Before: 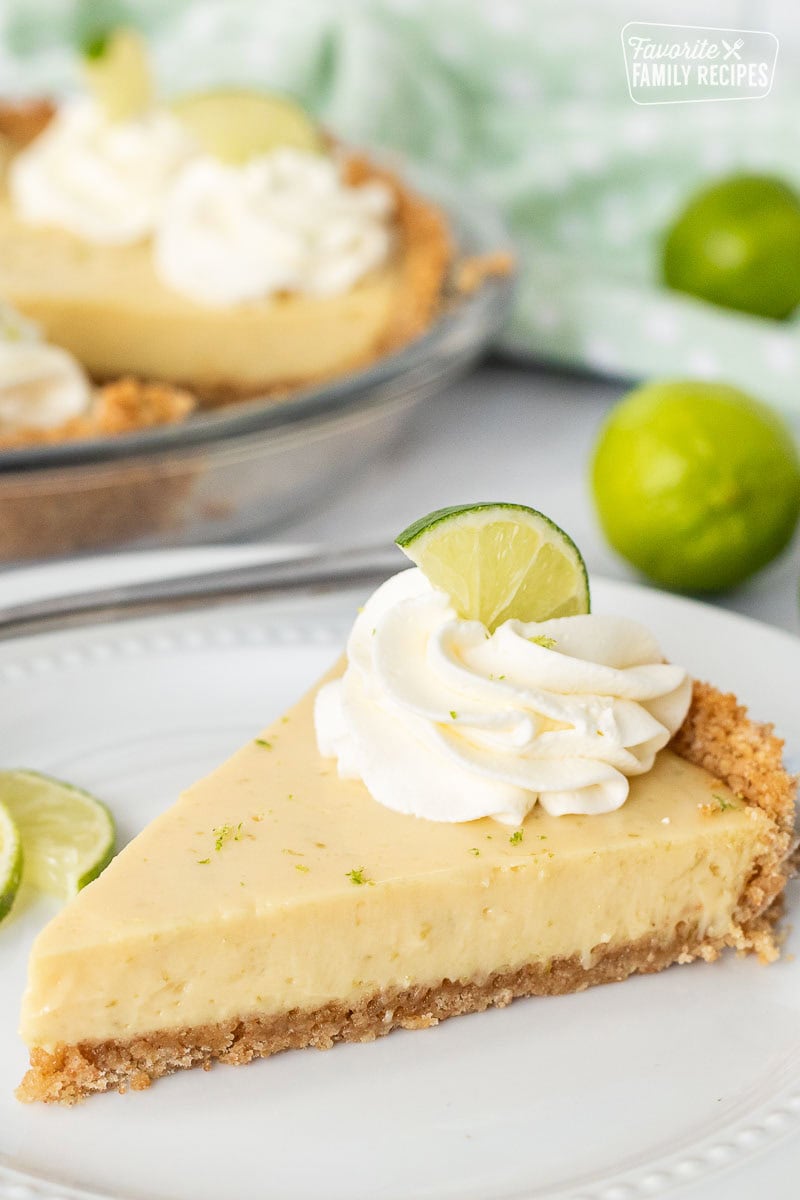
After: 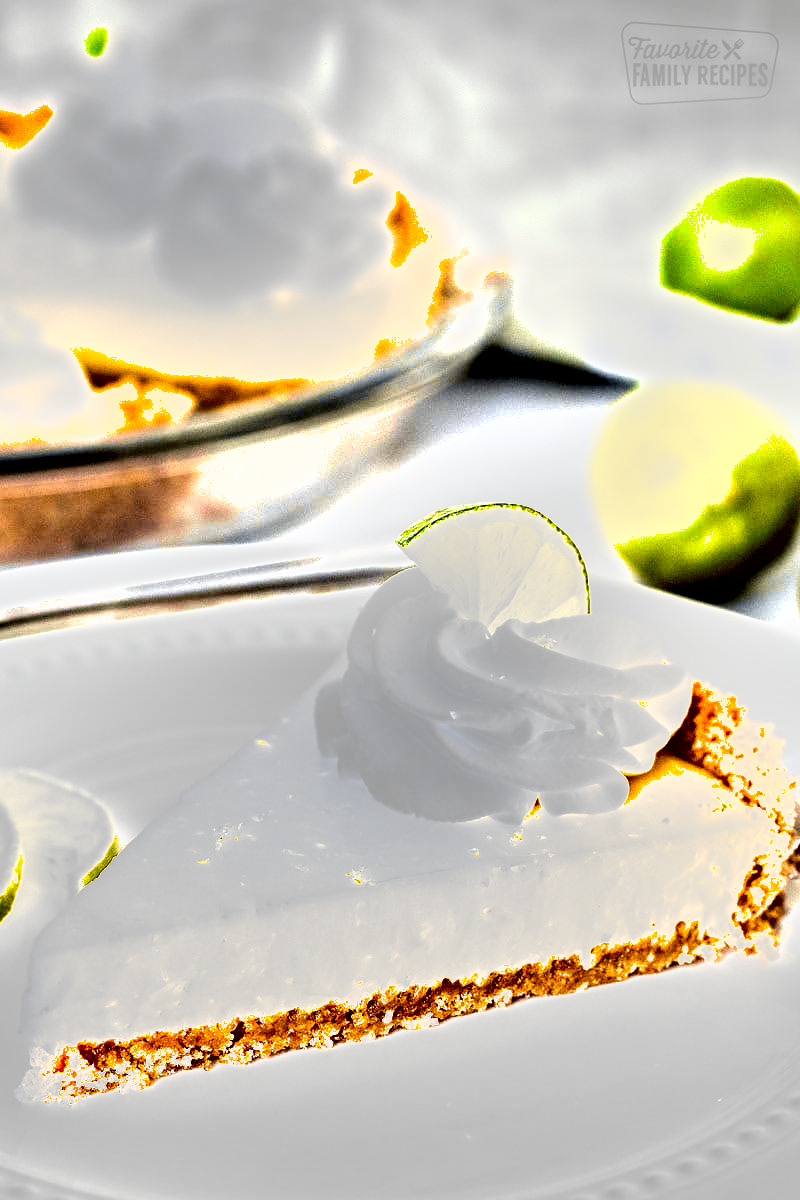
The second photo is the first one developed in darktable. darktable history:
tone curve: curves: ch0 [(0, 0) (0.15, 0.17) (0.452, 0.437) (0.611, 0.588) (0.751, 0.749) (1, 1)]; ch1 [(0, 0) (0.325, 0.327) (0.412, 0.45) (0.453, 0.484) (0.5, 0.499) (0.541, 0.55) (0.617, 0.612) (0.695, 0.697) (1, 1)]; ch2 [(0, 0) (0.386, 0.397) (0.452, 0.459) (0.505, 0.498) (0.524, 0.547) (0.574, 0.566) (0.633, 0.641) (1, 1)], color space Lab, independent channels, preserve colors none
shadows and highlights: soften with gaussian
exposure: black level correction 0, exposure 1.61 EV, compensate highlight preservation false
